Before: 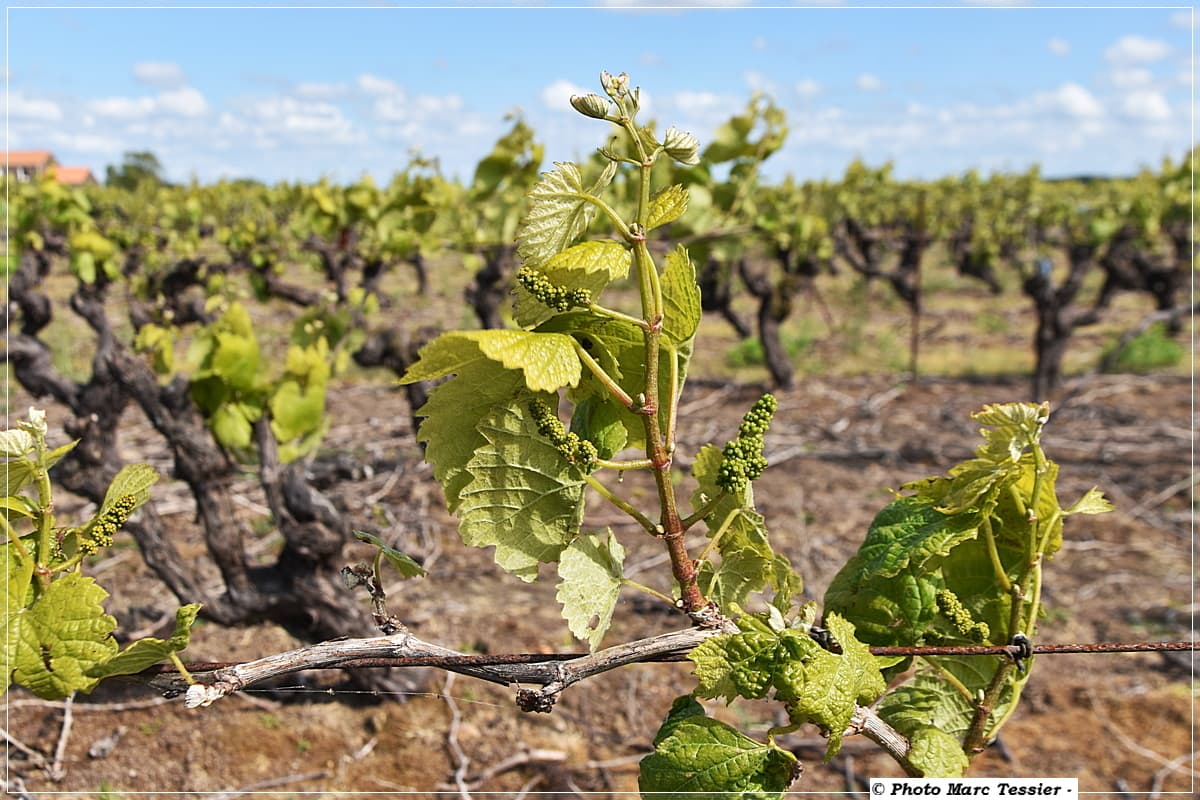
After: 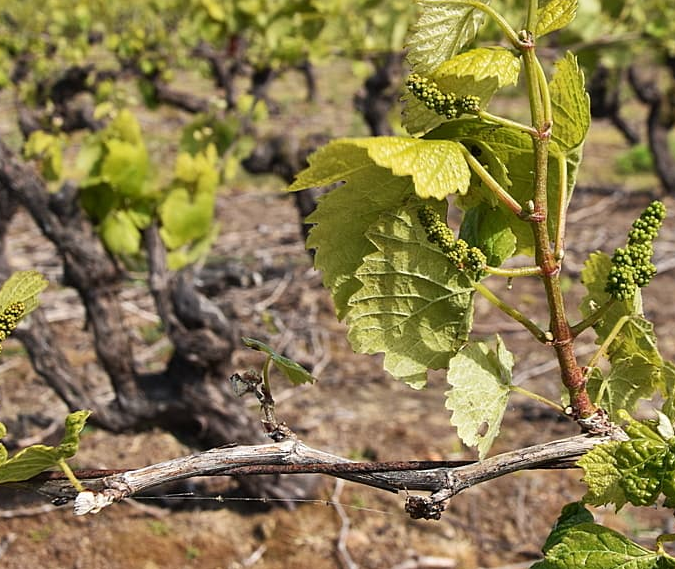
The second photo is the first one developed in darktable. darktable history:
crop: left 9.264%, top 24.22%, right 34.406%, bottom 4.556%
